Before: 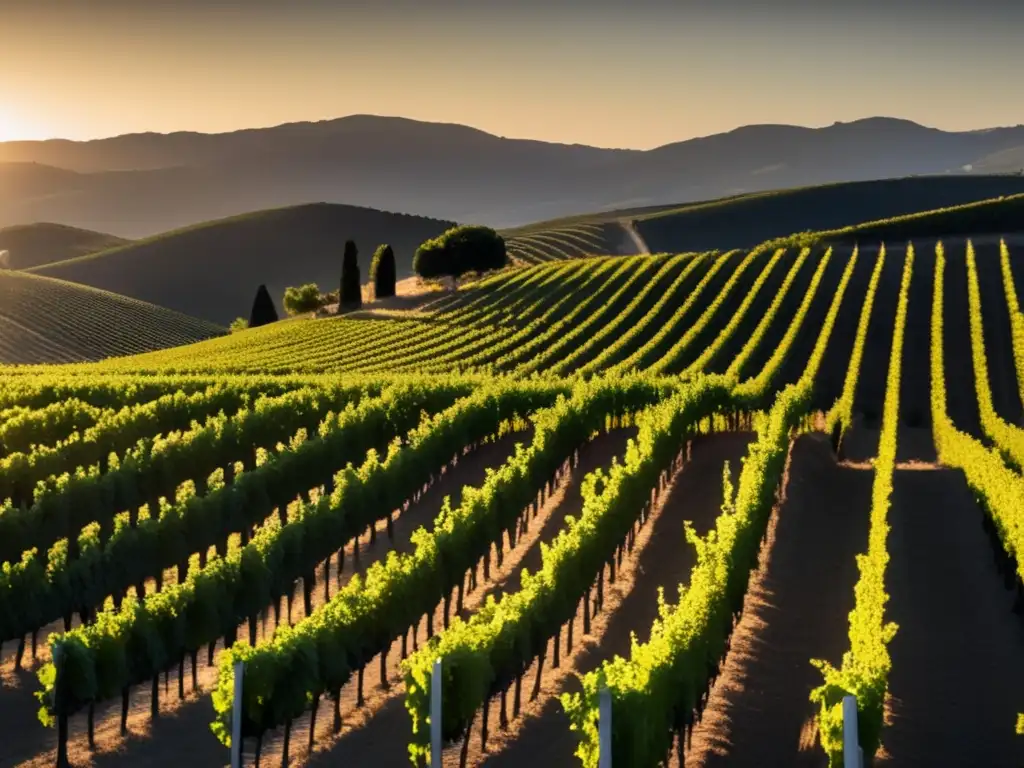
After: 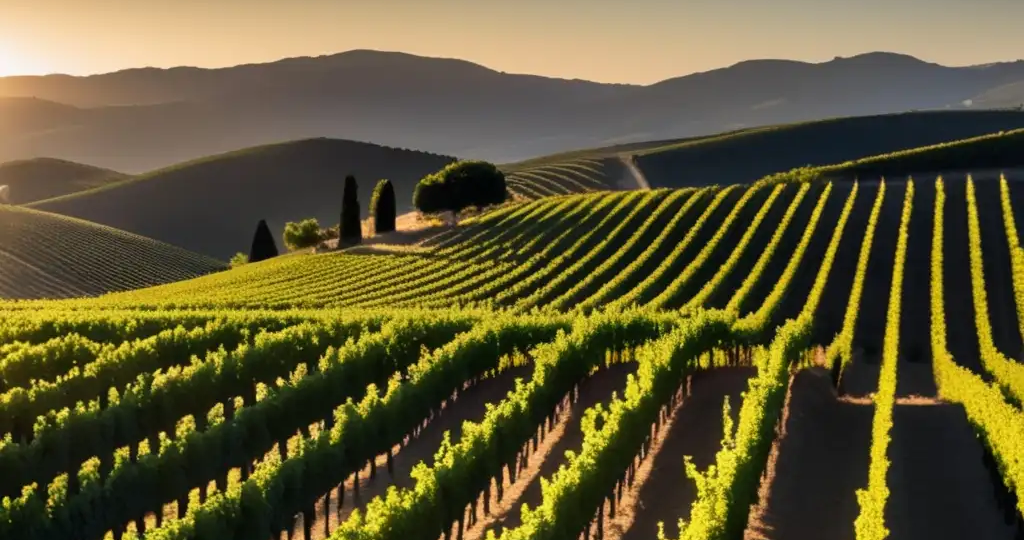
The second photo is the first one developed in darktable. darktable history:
crop and rotate: top 8.471%, bottom 21.171%
